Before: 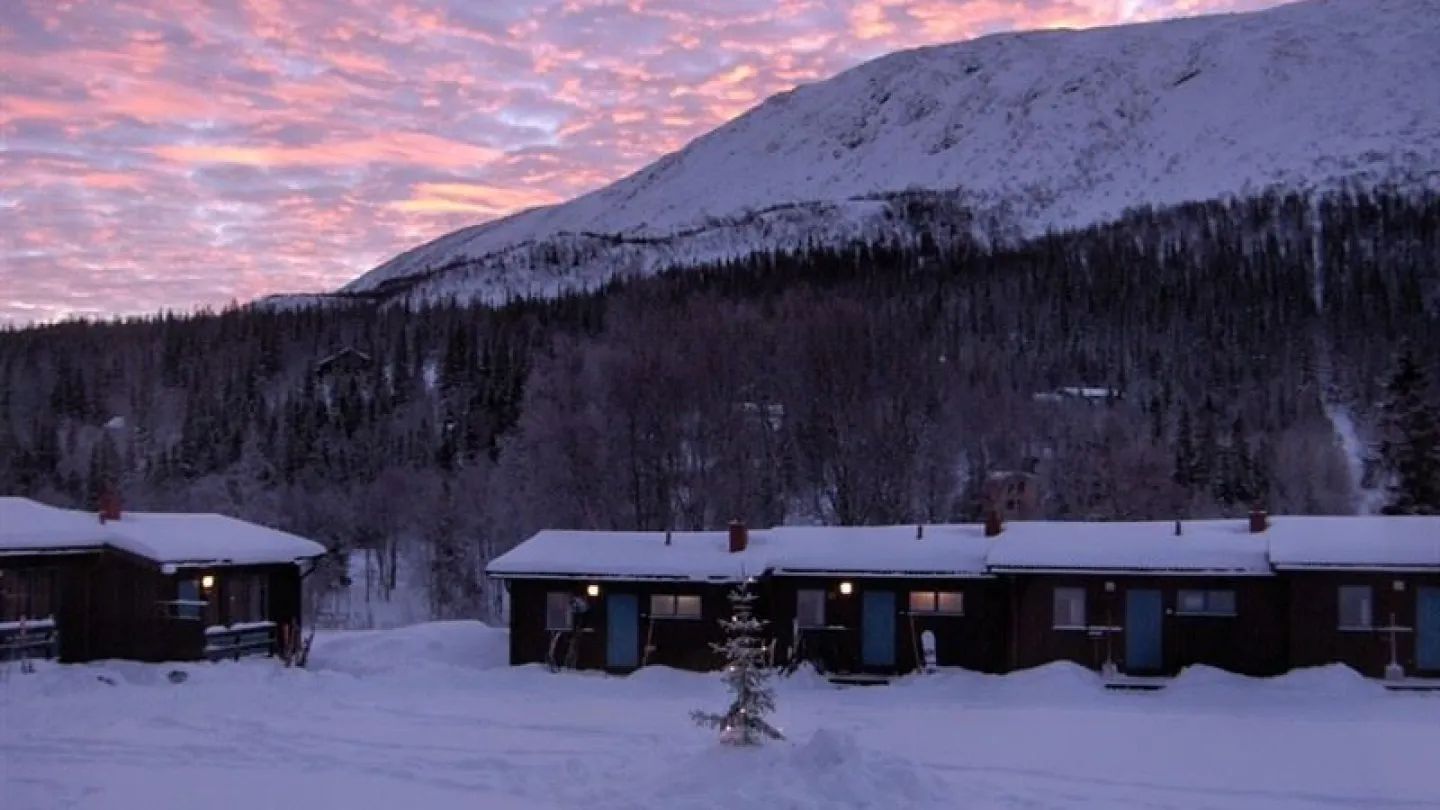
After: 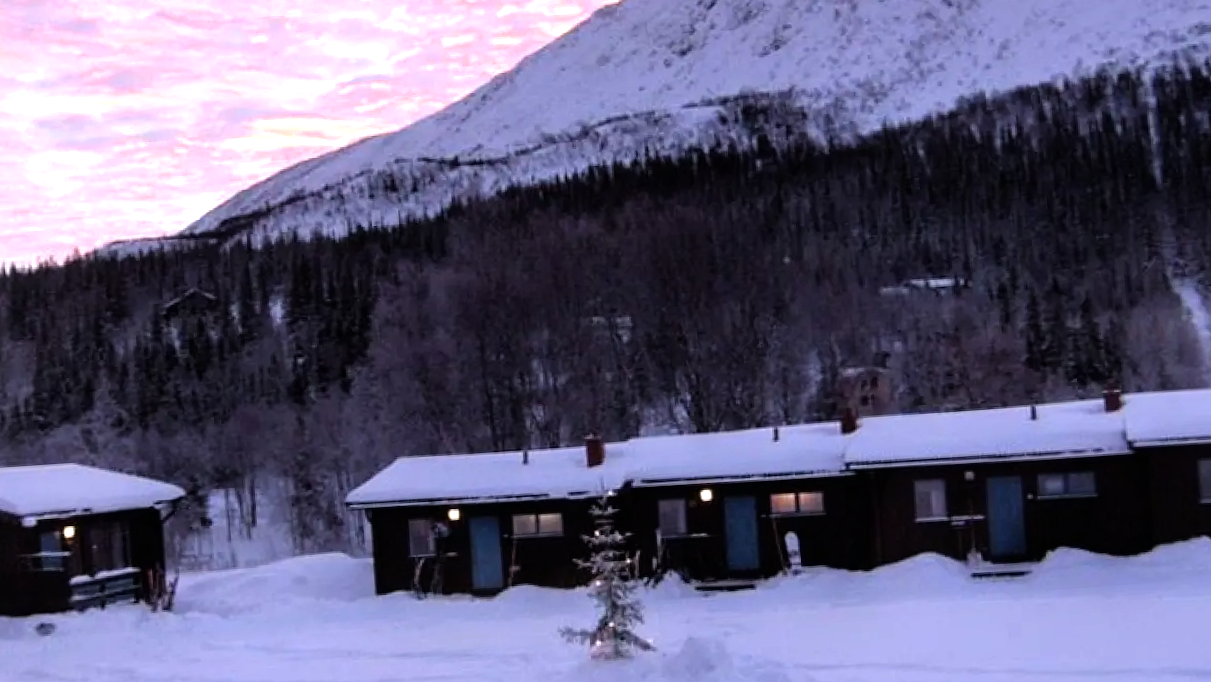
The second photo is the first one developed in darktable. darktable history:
tone equalizer: -8 EV -1.11 EV, -7 EV -1.02 EV, -6 EV -0.897 EV, -5 EV -0.545 EV, -3 EV 0.6 EV, -2 EV 0.842 EV, -1 EV 0.986 EV, +0 EV 1.06 EV
tone curve: curves: ch0 [(0, 0) (0.003, 0.003) (0.011, 0.011) (0.025, 0.025) (0.044, 0.045) (0.069, 0.07) (0.1, 0.1) (0.136, 0.137) (0.177, 0.179) (0.224, 0.226) (0.277, 0.279) (0.335, 0.338) (0.399, 0.402) (0.468, 0.472) (0.543, 0.547) (0.623, 0.628) (0.709, 0.715) (0.801, 0.807) (0.898, 0.902) (1, 1)], color space Lab, independent channels, preserve colors none
crop and rotate: angle 3.9°, left 5.884%, top 5.715%
